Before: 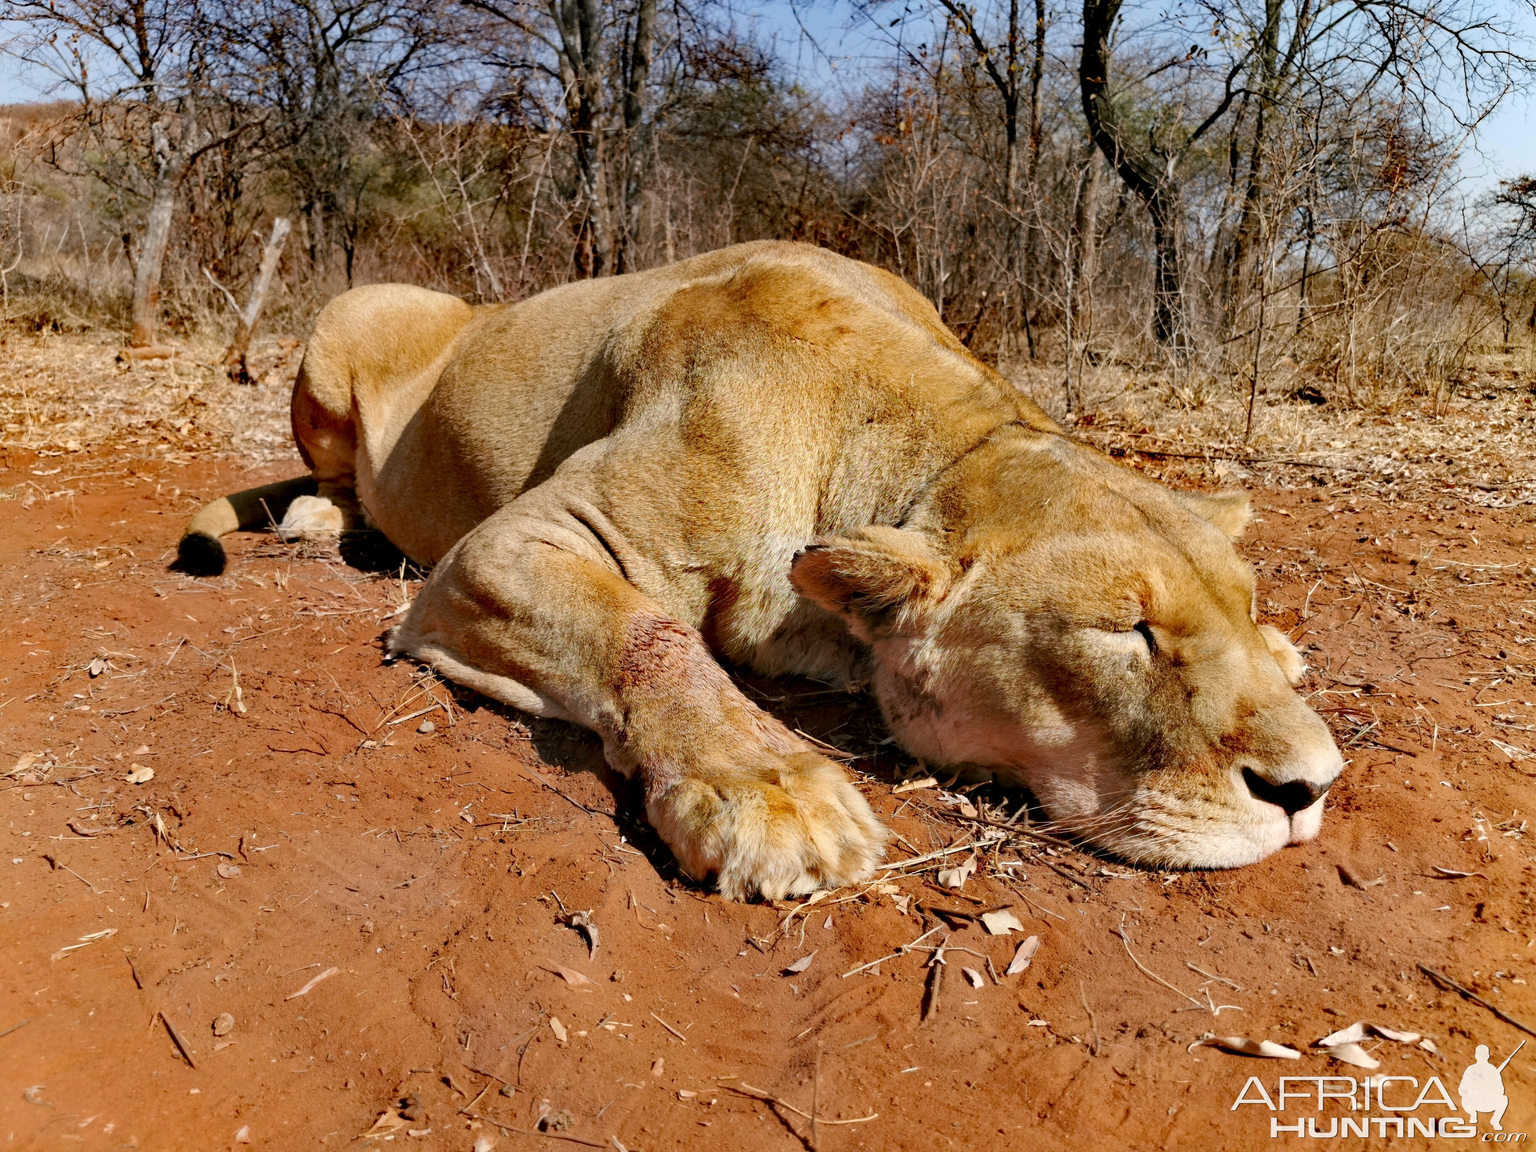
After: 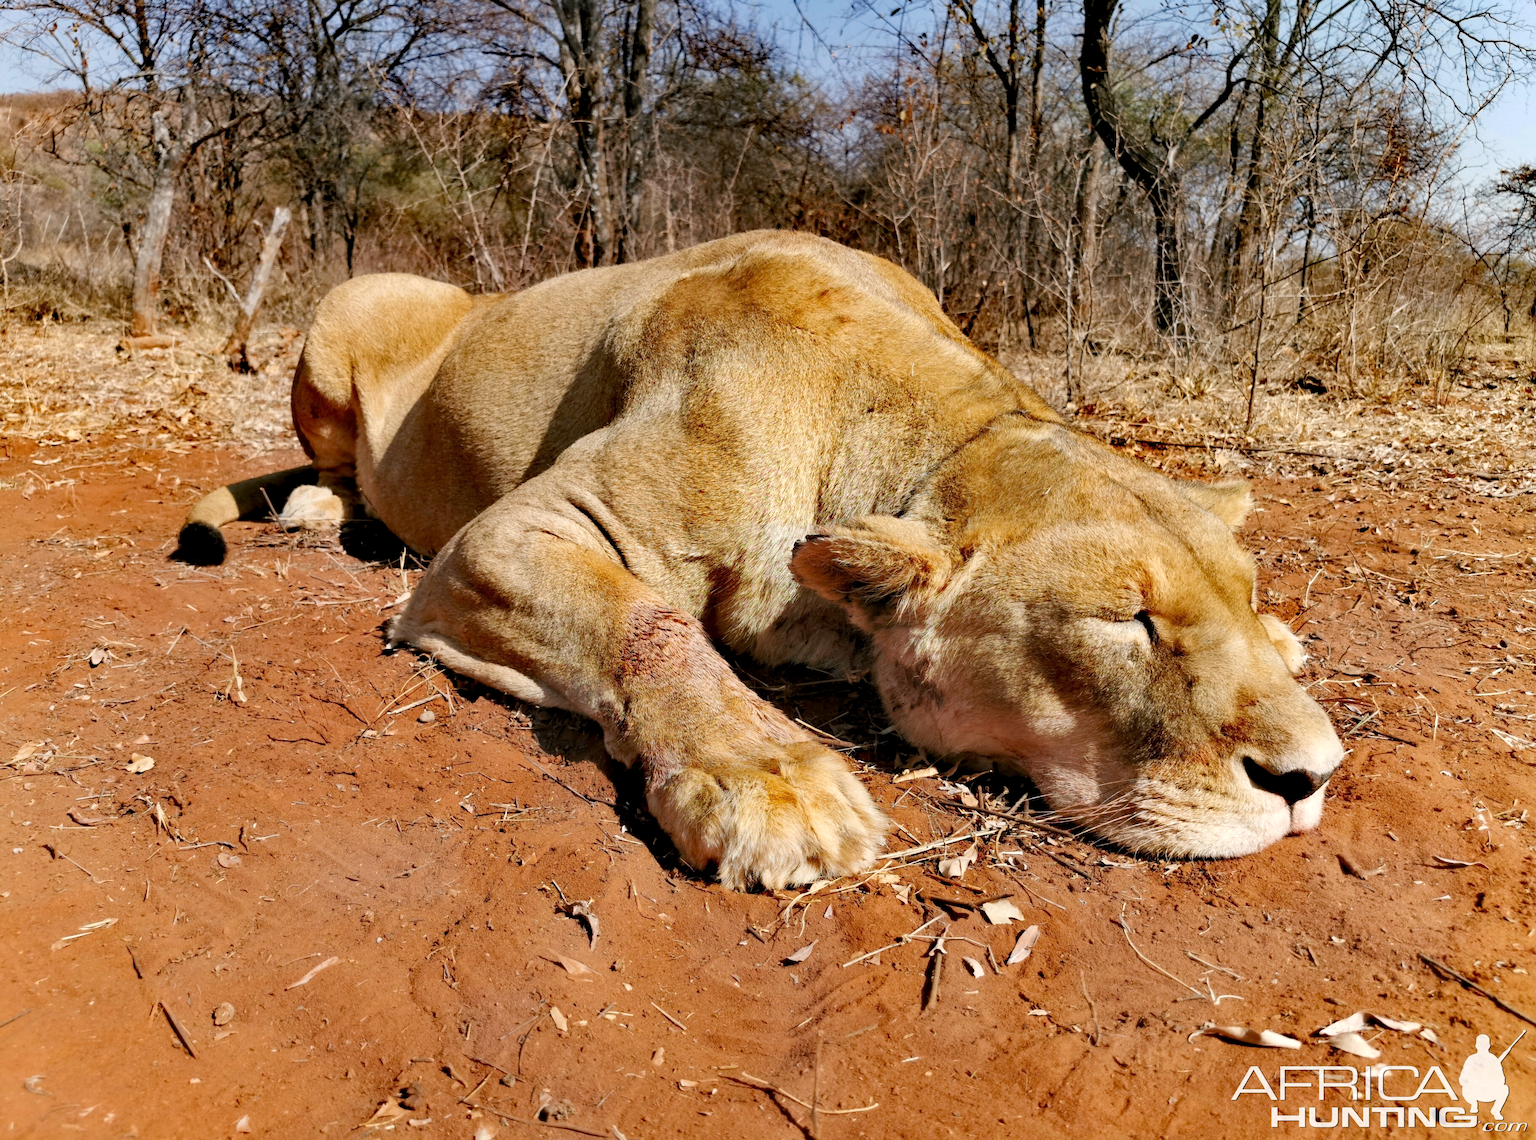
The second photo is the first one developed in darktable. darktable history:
crop: top 0.986%, right 0.022%
base curve: curves: ch0 [(0, 0) (0.472, 0.508) (1, 1)], preserve colors none
color zones: curves: ch0 [(0, 0.5) (0.143, 0.5) (0.286, 0.5) (0.429, 0.495) (0.571, 0.437) (0.714, 0.44) (0.857, 0.496) (1, 0.5)]
levels: levels [0.016, 0.492, 0.969]
